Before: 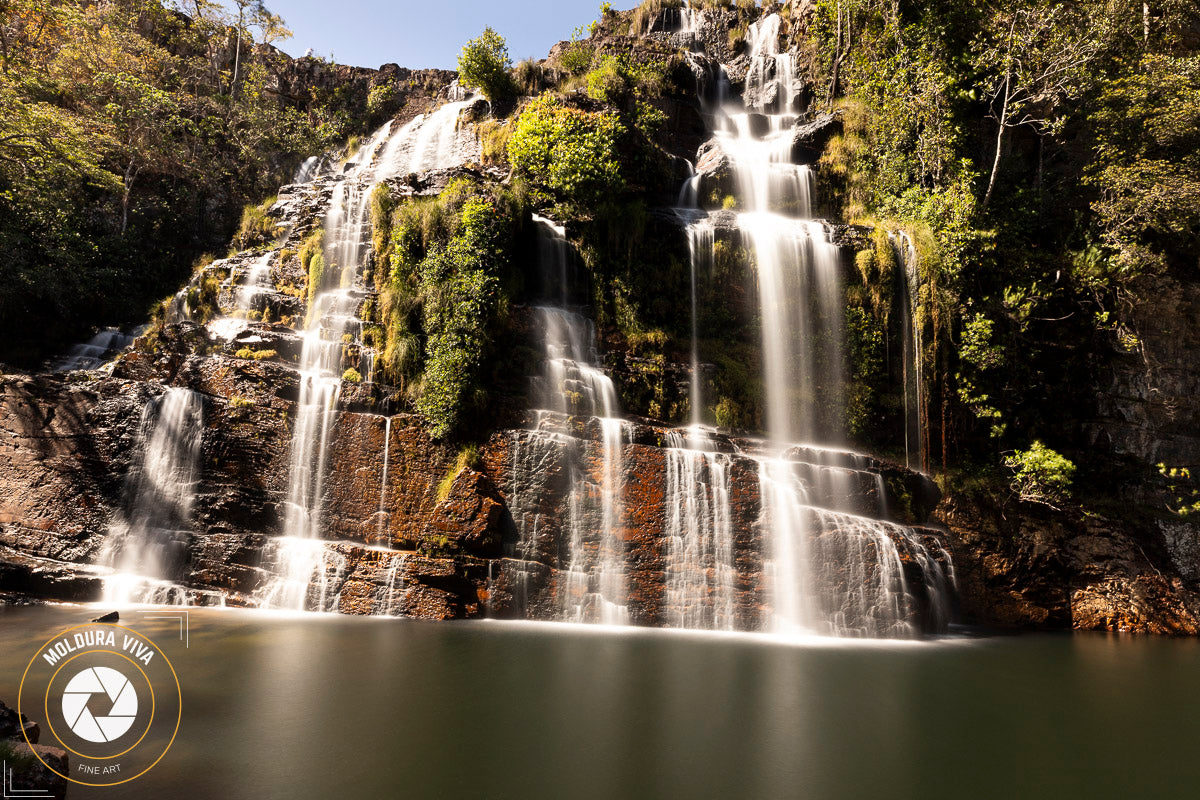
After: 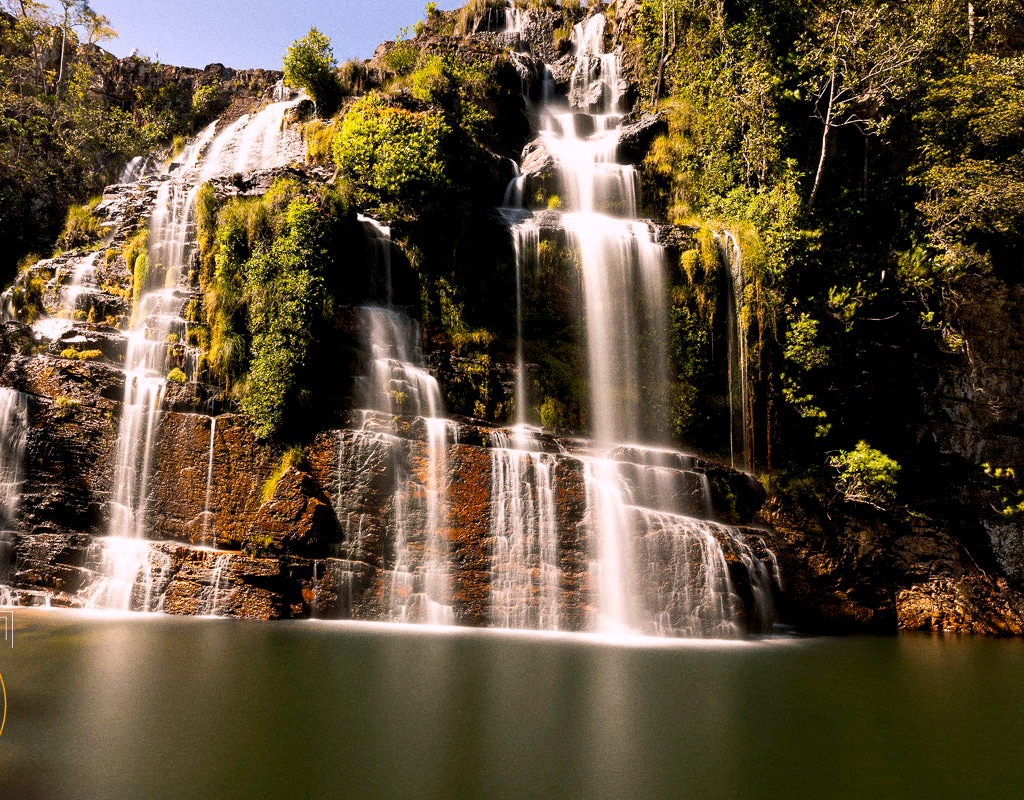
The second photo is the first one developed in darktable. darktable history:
color balance rgb: shadows lift › chroma 2%, shadows lift › hue 217.2°, power › chroma 0.25%, power › hue 60°, highlights gain › chroma 1.5%, highlights gain › hue 309.6°, global offset › luminance -0.5%, perceptual saturation grading › global saturation 15%, global vibrance 20%
grain: on, module defaults
crop and rotate: left 14.584%
